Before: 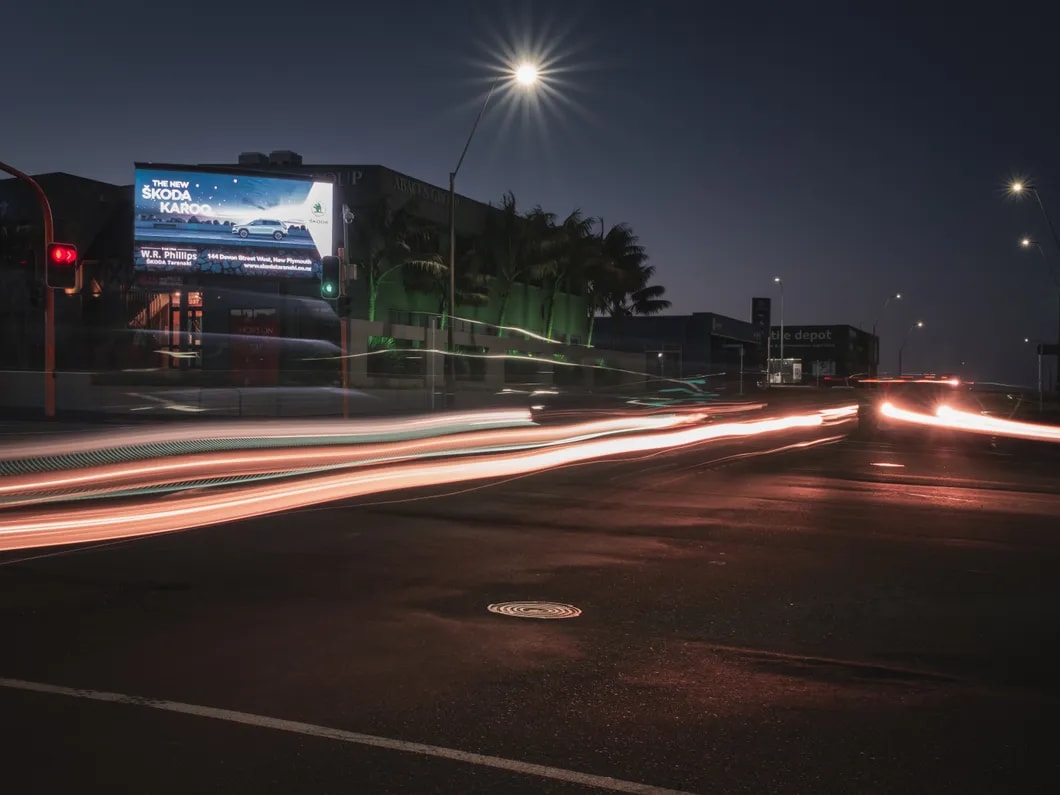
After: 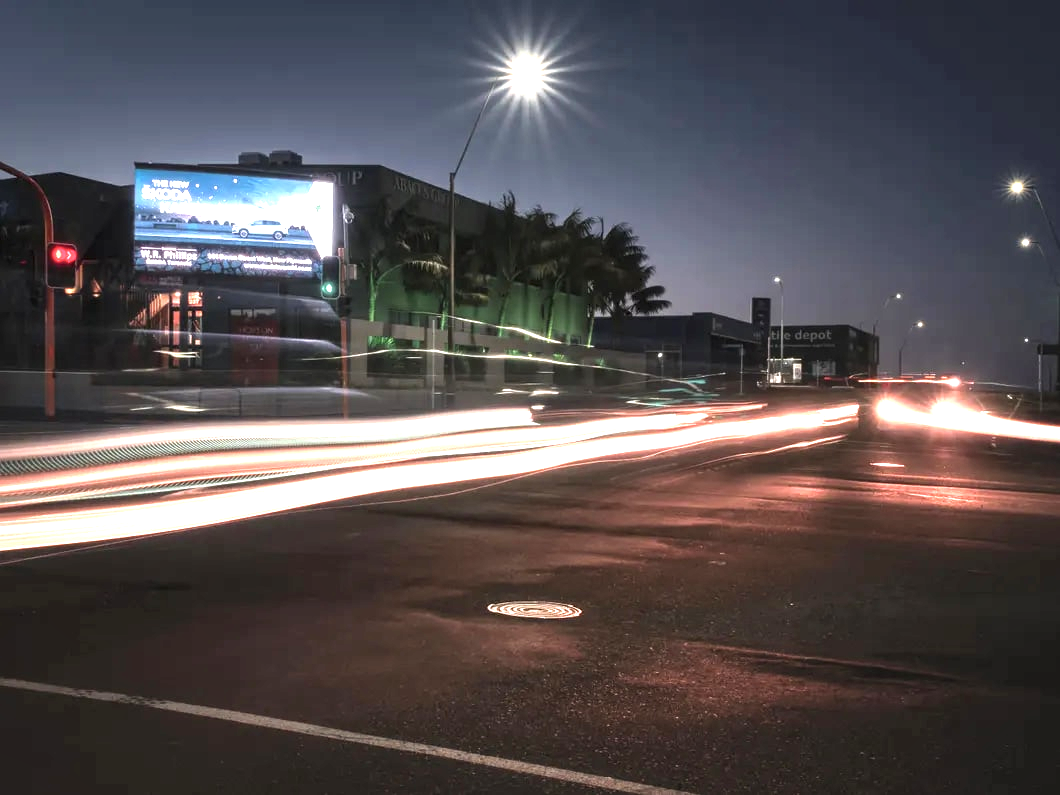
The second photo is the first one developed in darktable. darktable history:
local contrast: highlights 212%, shadows 123%, detail 140%, midtone range 0.255
exposure: black level correction 0, exposure 1.103 EV, compensate exposure bias true, compensate highlight preservation false
